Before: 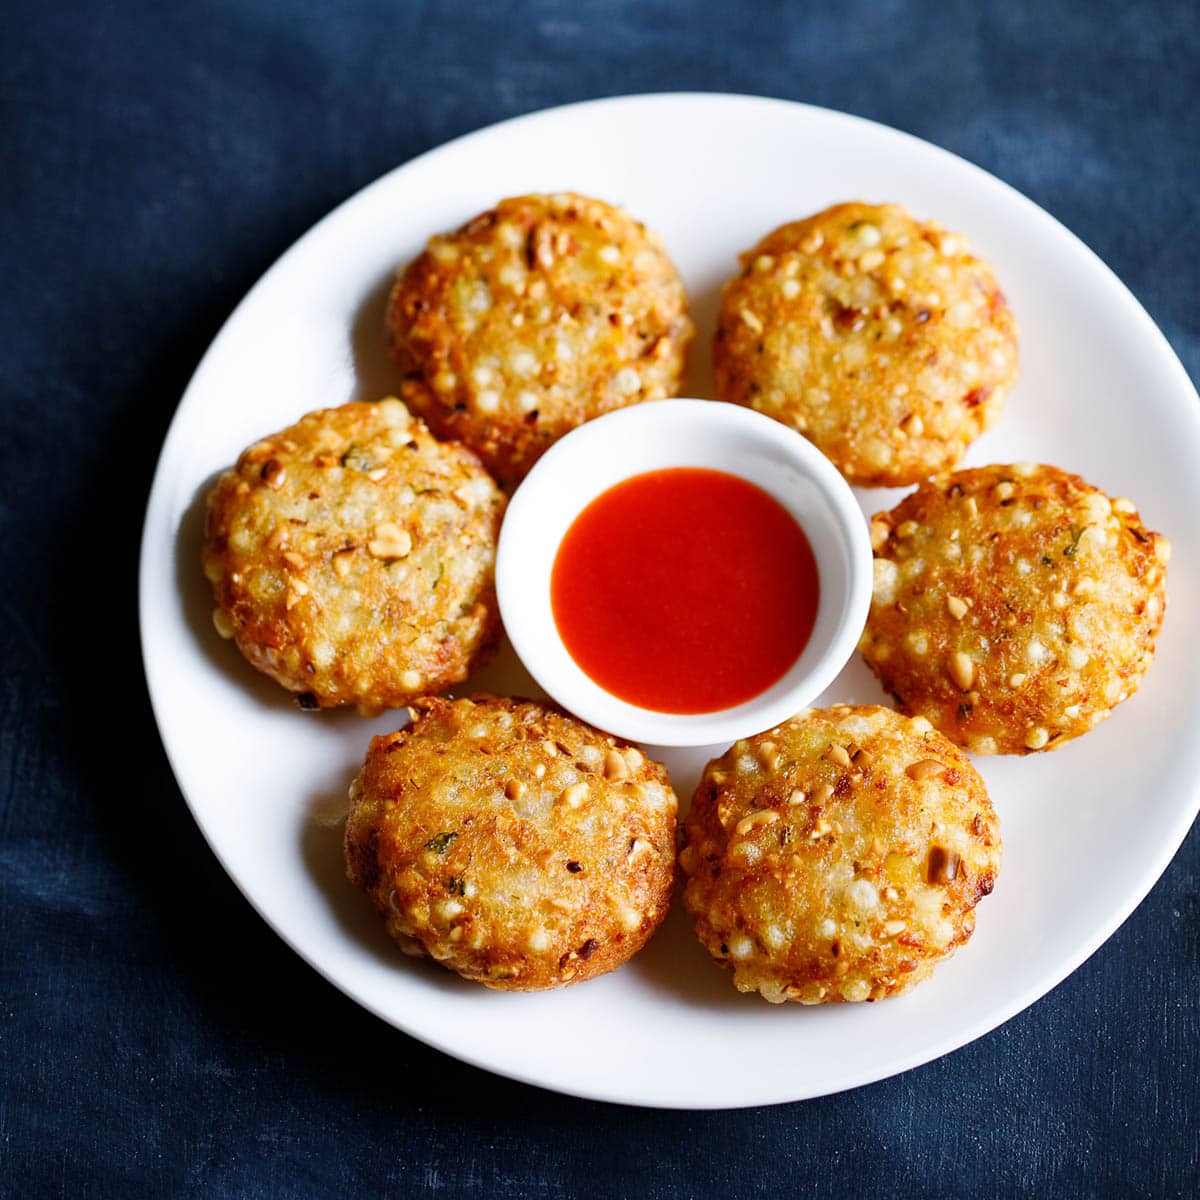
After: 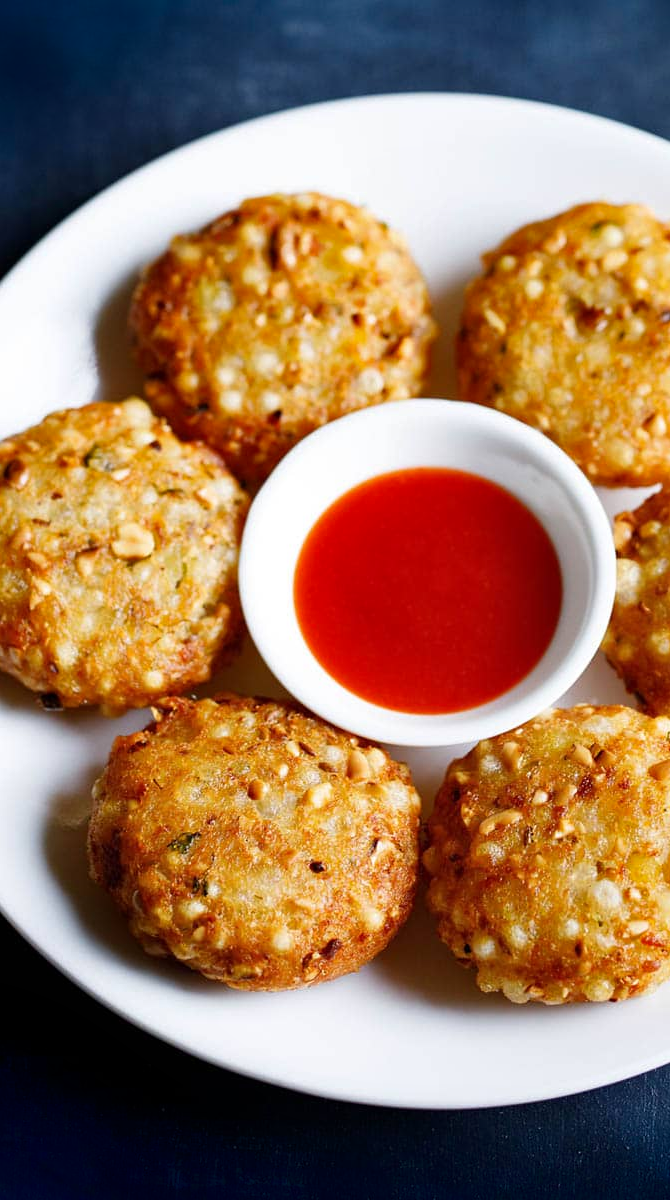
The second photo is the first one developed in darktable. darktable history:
shadows and highlights: shadows -88.76, highlights -37.28, soften with gaussian
crop: left 21.472%, right 22.616%
